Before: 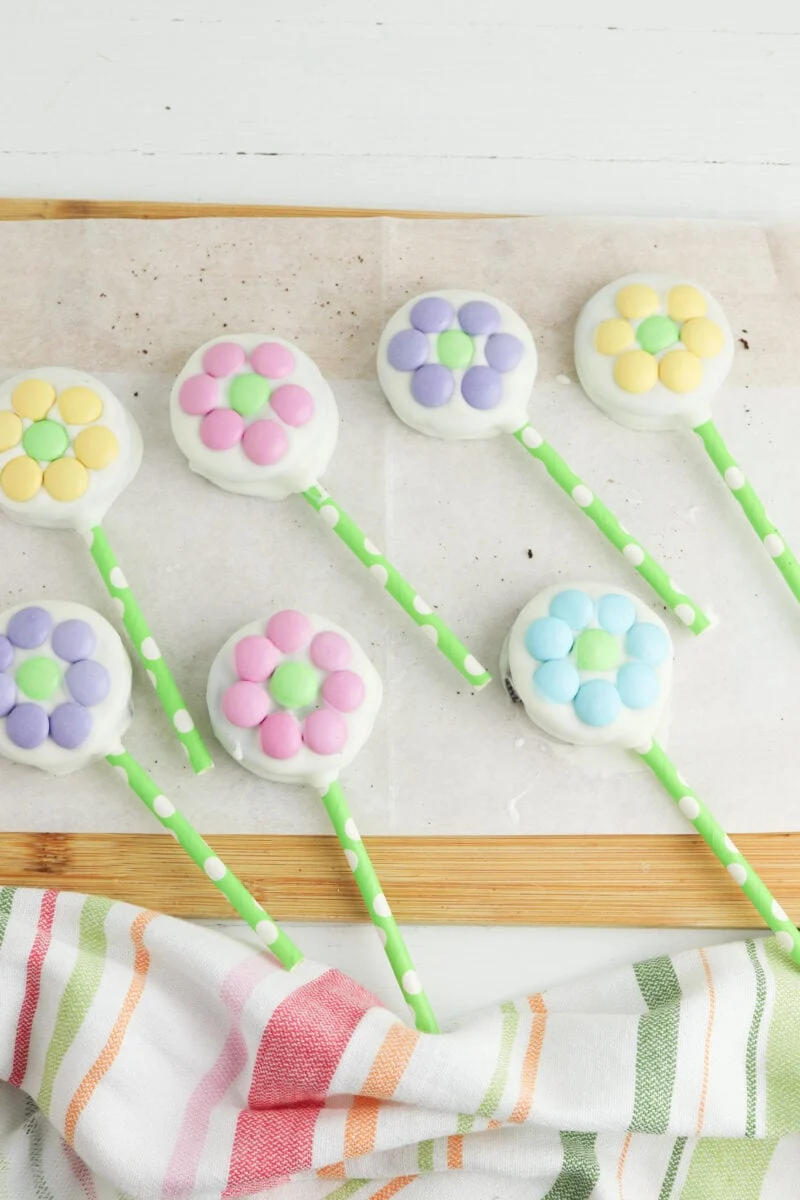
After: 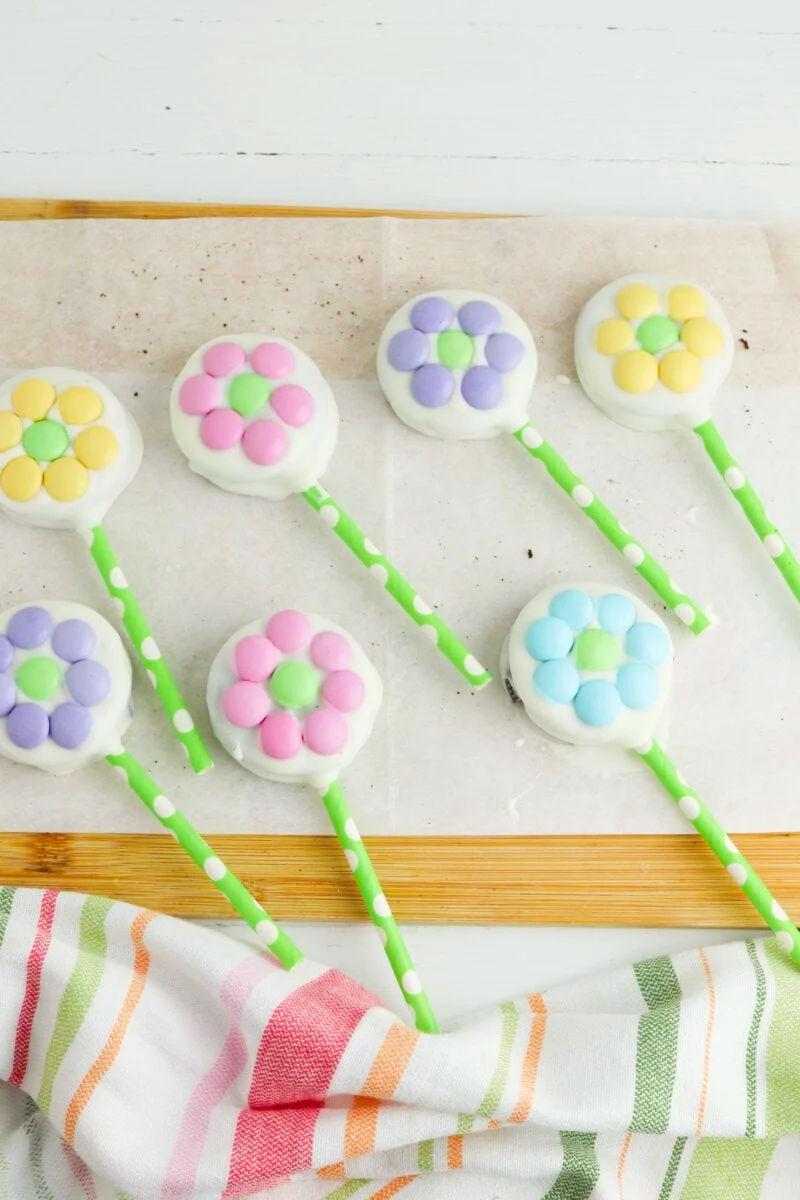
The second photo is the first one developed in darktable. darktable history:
color balance rgb: perceptual saturation grading › global saturation 30.192%
